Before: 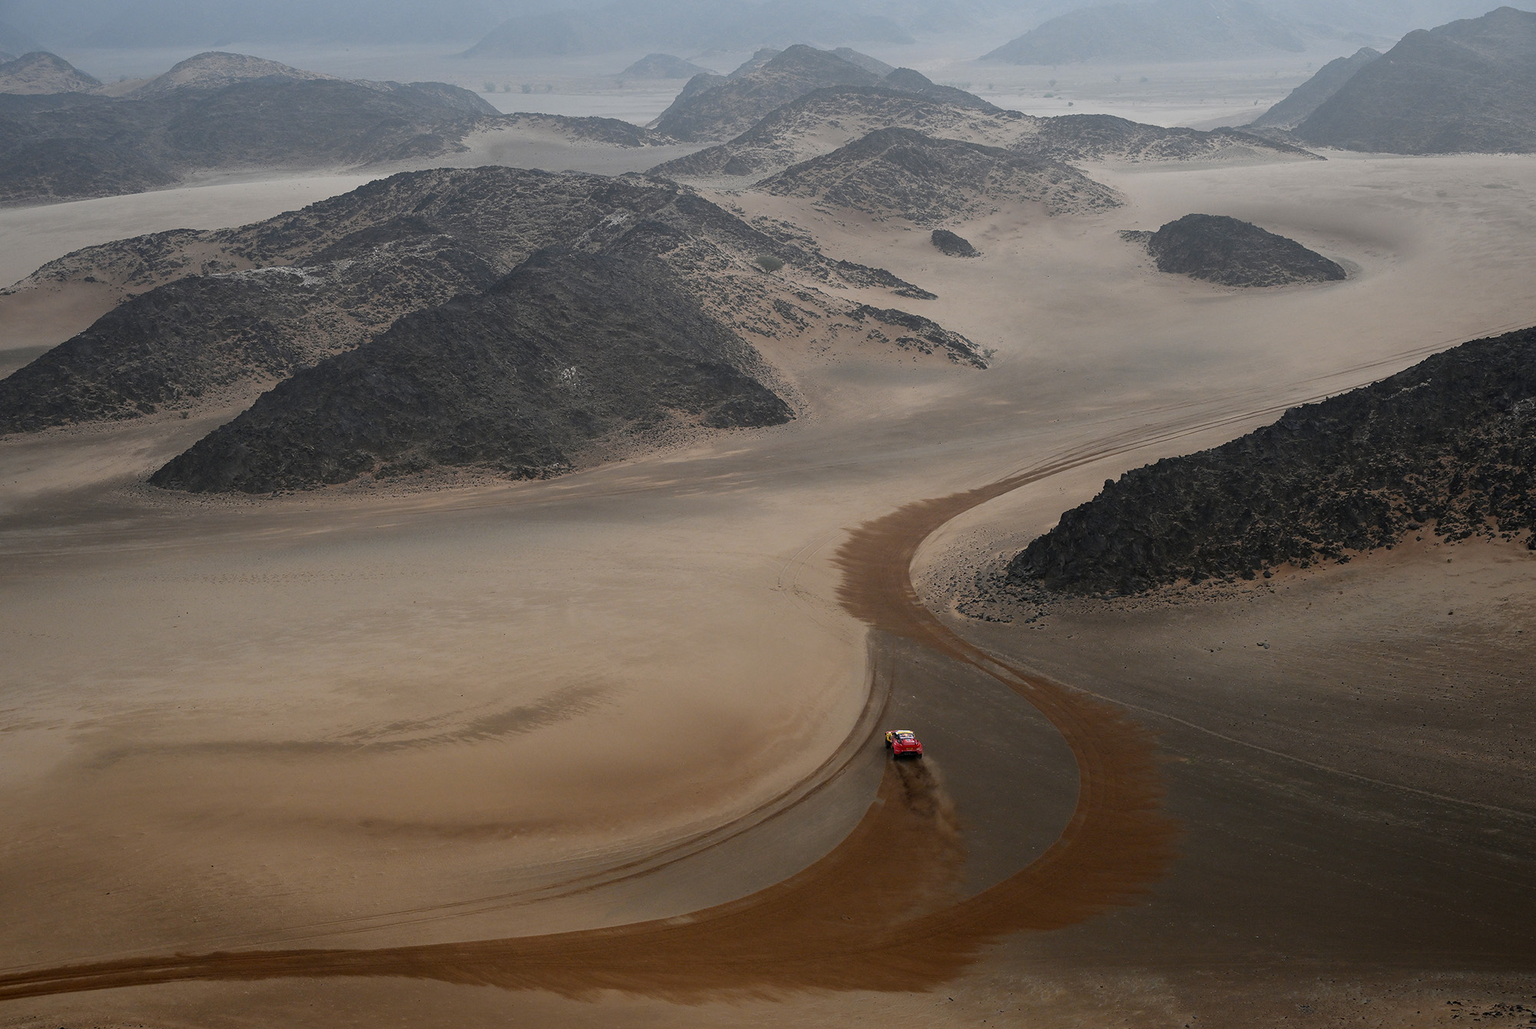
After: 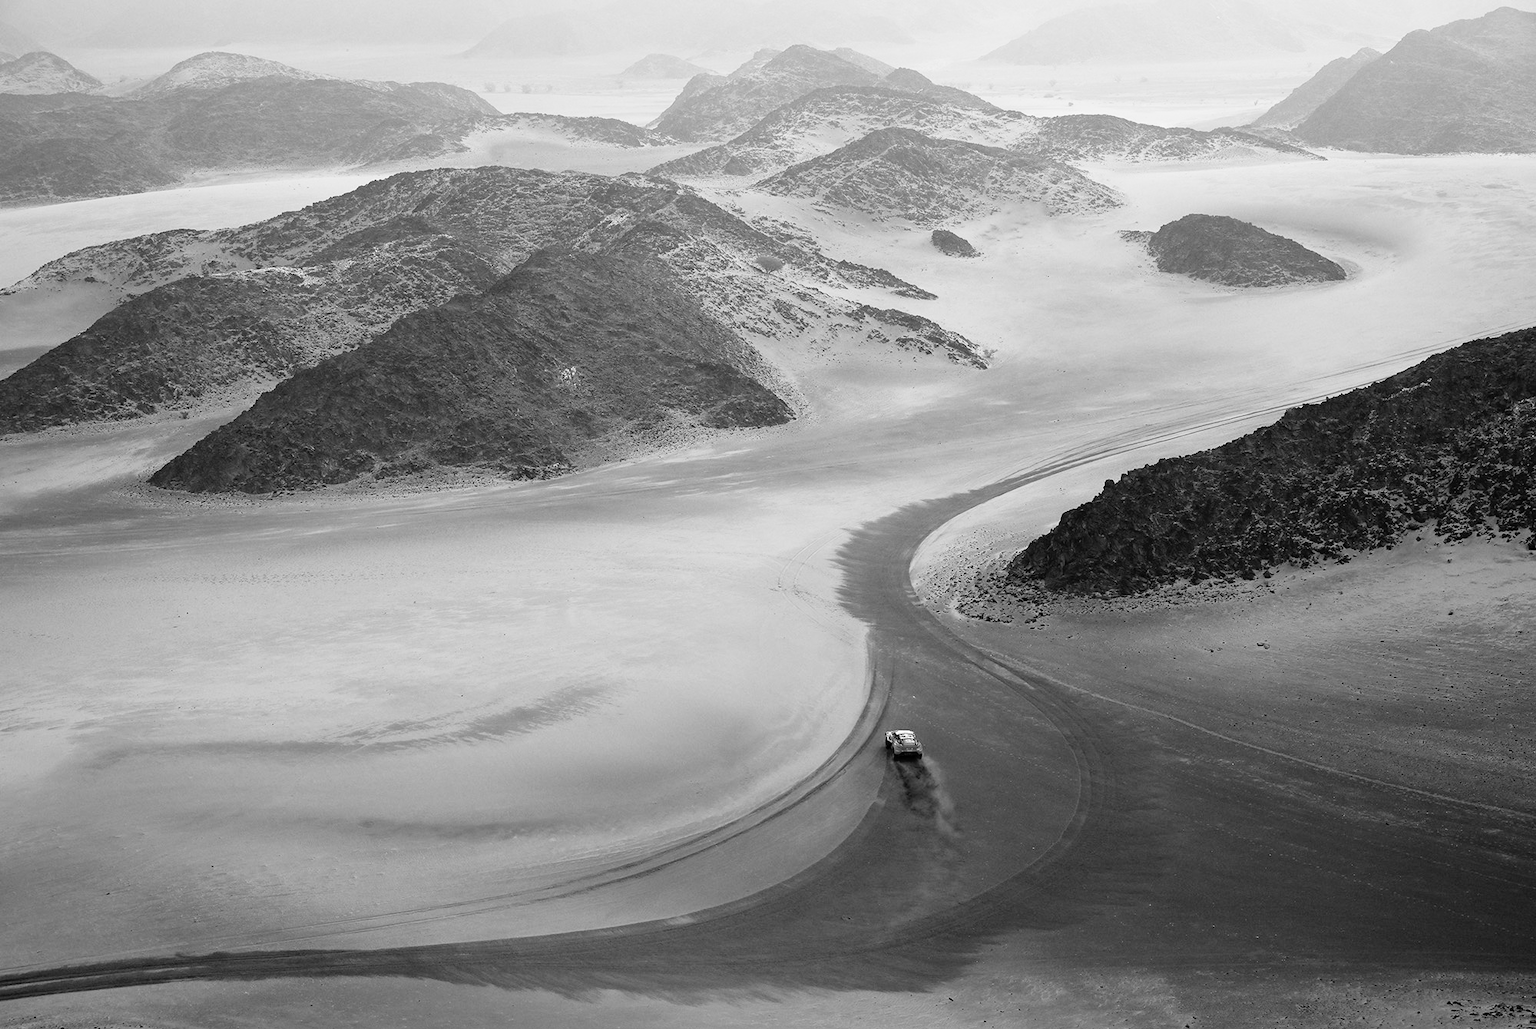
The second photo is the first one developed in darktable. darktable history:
base curve: curves: ch0 [(0, 0) (0.012, 0.01) (0.073, 0.168) (0.31, 0.711) (0.645, 0.957) (1, 1)], preserve colors none
exposure: compensate highlight preservation false
monochrome: a 2.21, b -1.33, size 2.2
